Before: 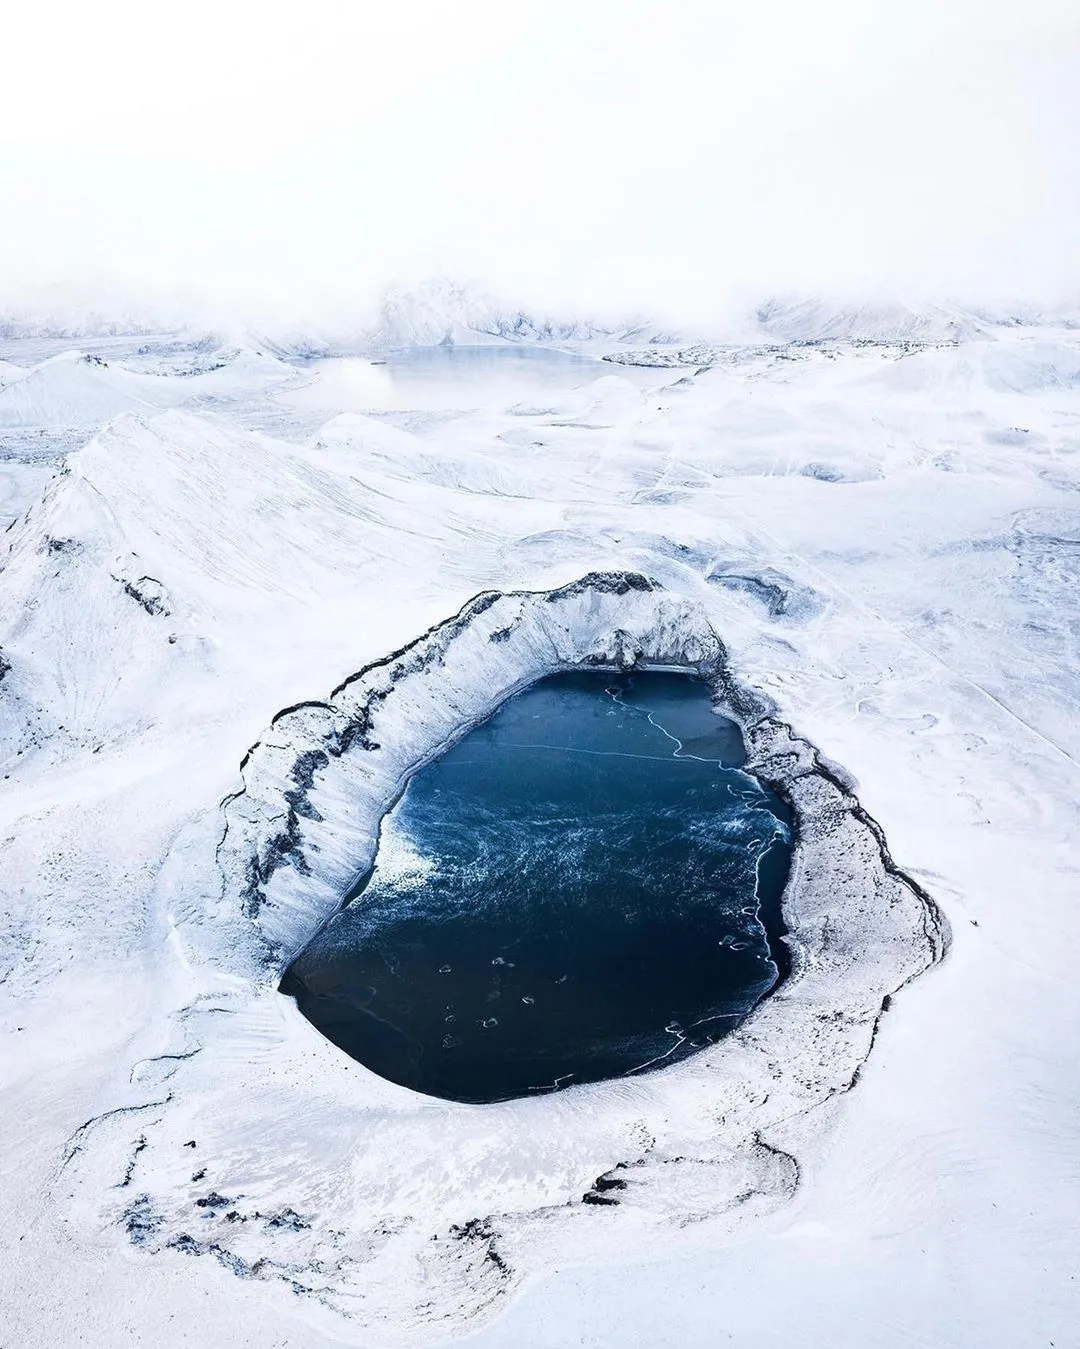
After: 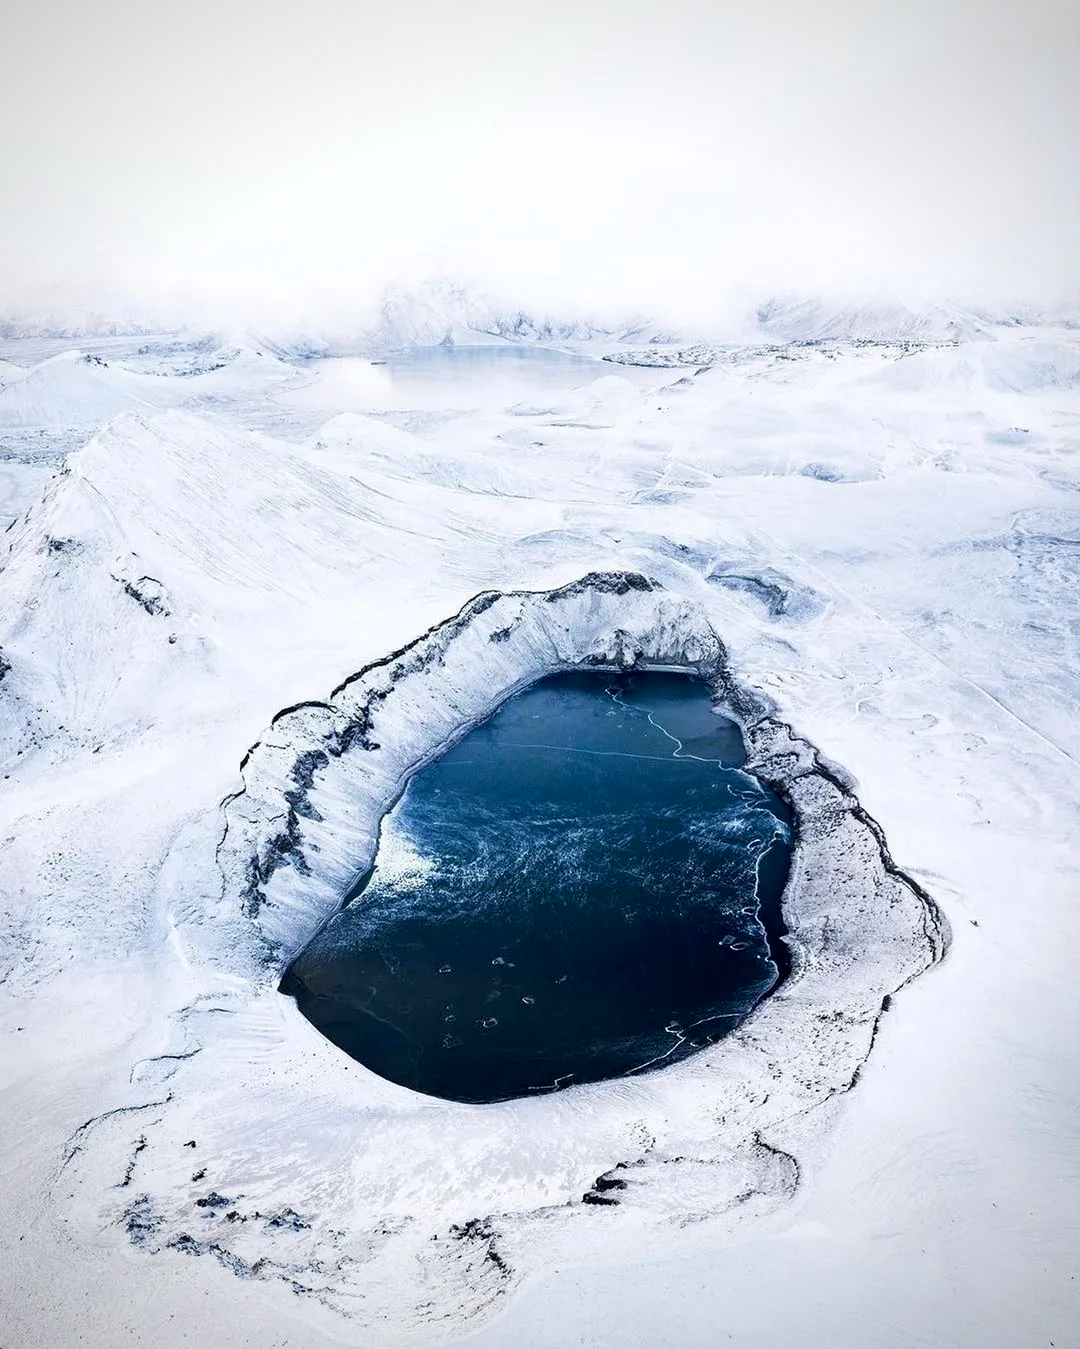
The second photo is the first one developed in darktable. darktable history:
exposure: black level correction 0.005, exposure 0.014 EV, compensate highlight preservation false
vignetting: fall-off radius 60.92%
